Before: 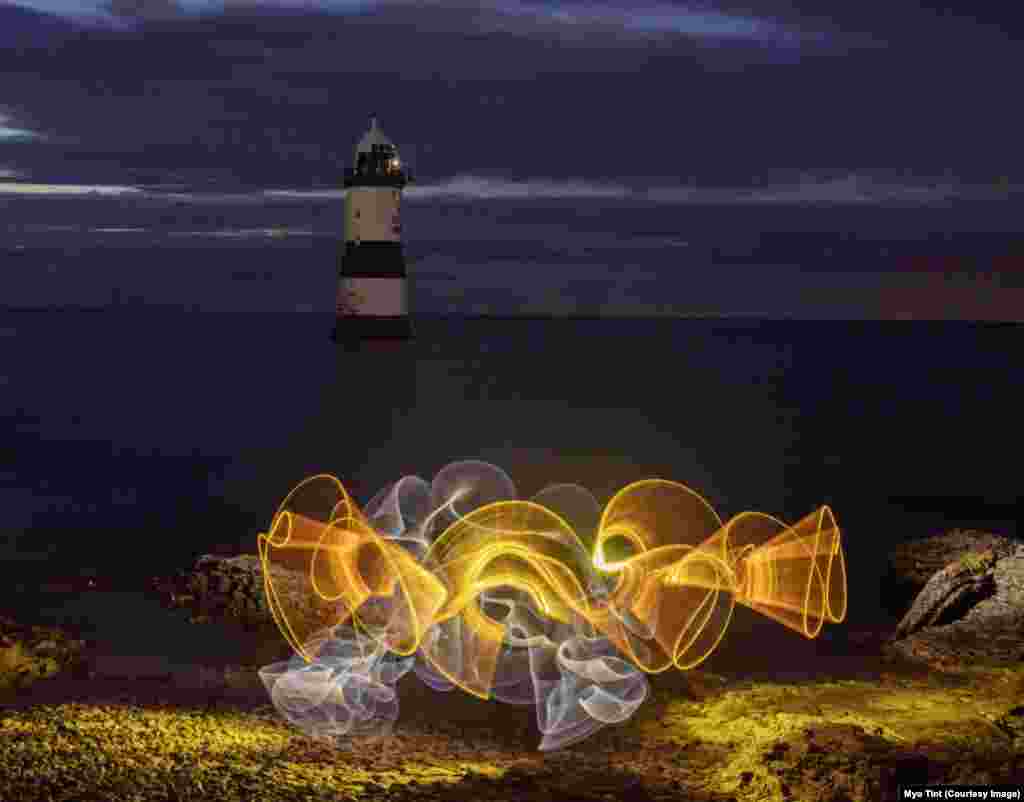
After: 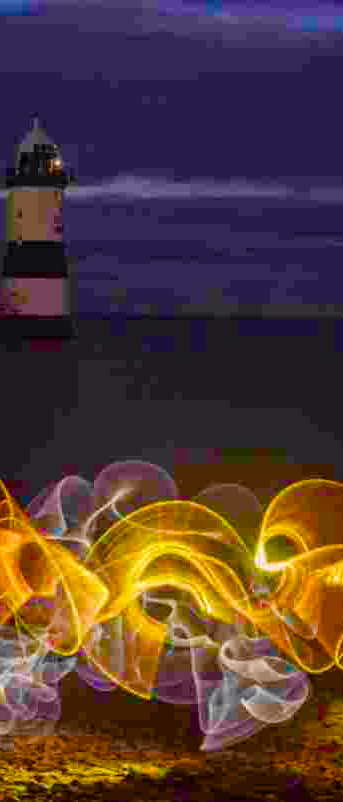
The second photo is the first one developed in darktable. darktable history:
crop: left 33.013%, right 33.428%
color balance rgb: shadows lift › chroma 3.167%, shadows lift › hue 282.02°, linear chroma grading › shadows -10.486%, linear chroma grading › global chroma 20.122%, perceptual saturation grading › global saturation 0.014%, perceptual saturation grading › highlights -17.17%, perceptual saturation grading › mid-tones 33.675%, perceptual saturation grading › shadows 50.469%
